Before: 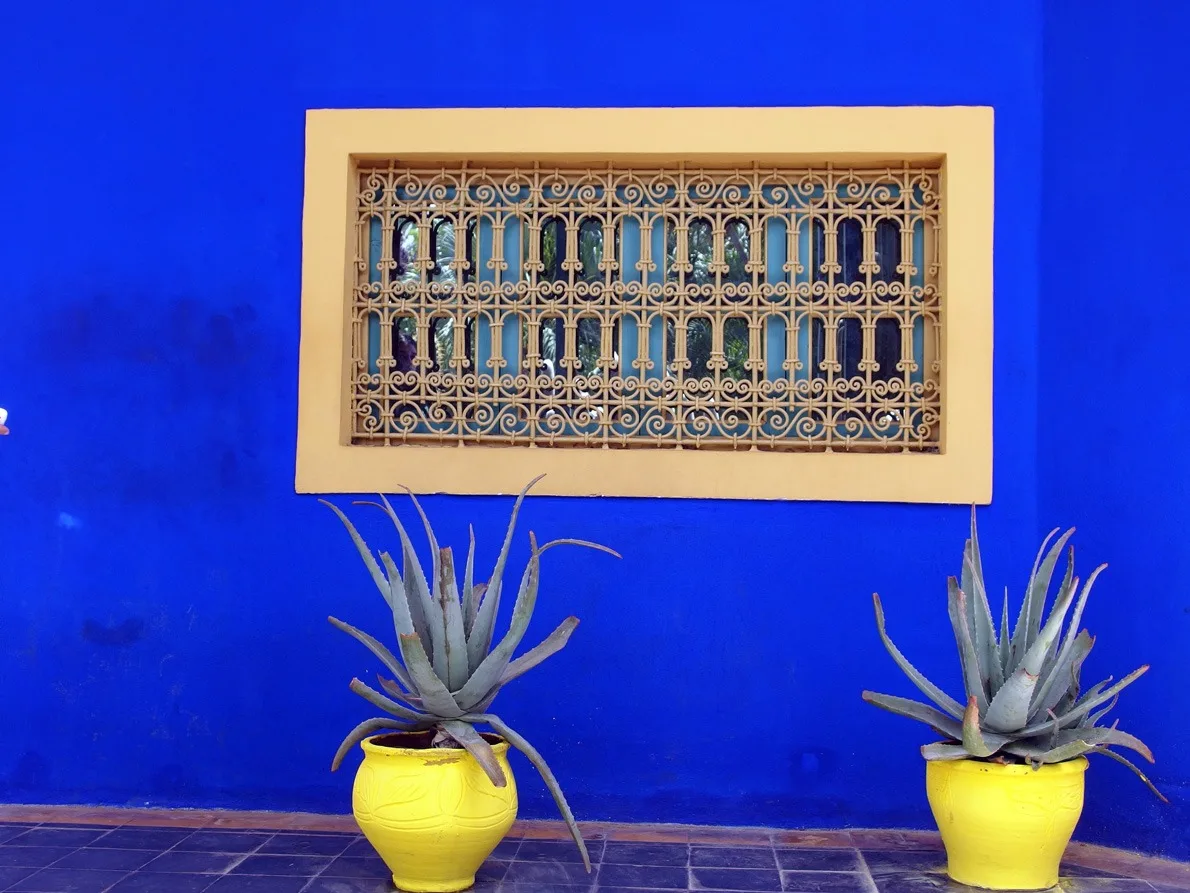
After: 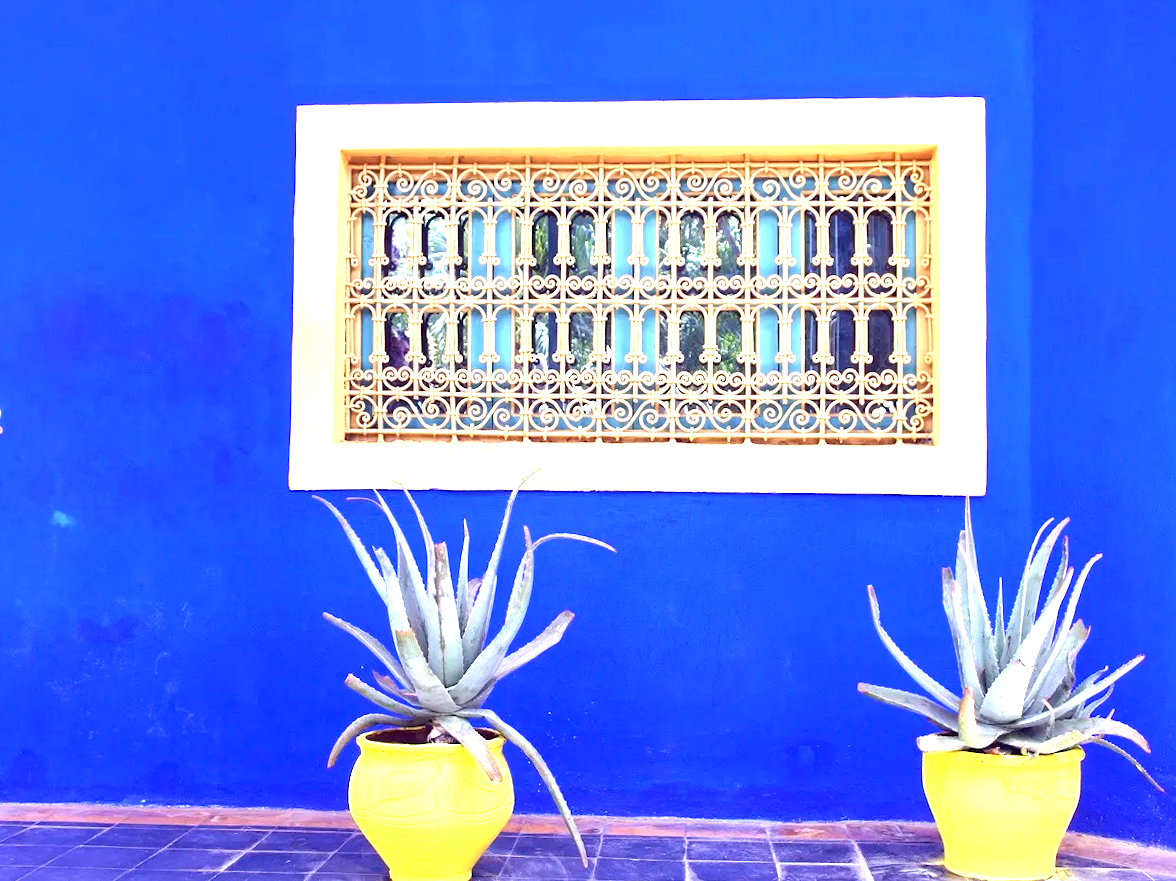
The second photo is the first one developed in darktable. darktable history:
rotate and perspective: rotation -0.45°, automatic cropping original format, crop left 0.008, crop right 0.992, crop top 0.012, crop bottom 0.988
exposure: black level correction 0, exposure 1.975 EV, compensate exposure bias true, compensate highlight preservation false
